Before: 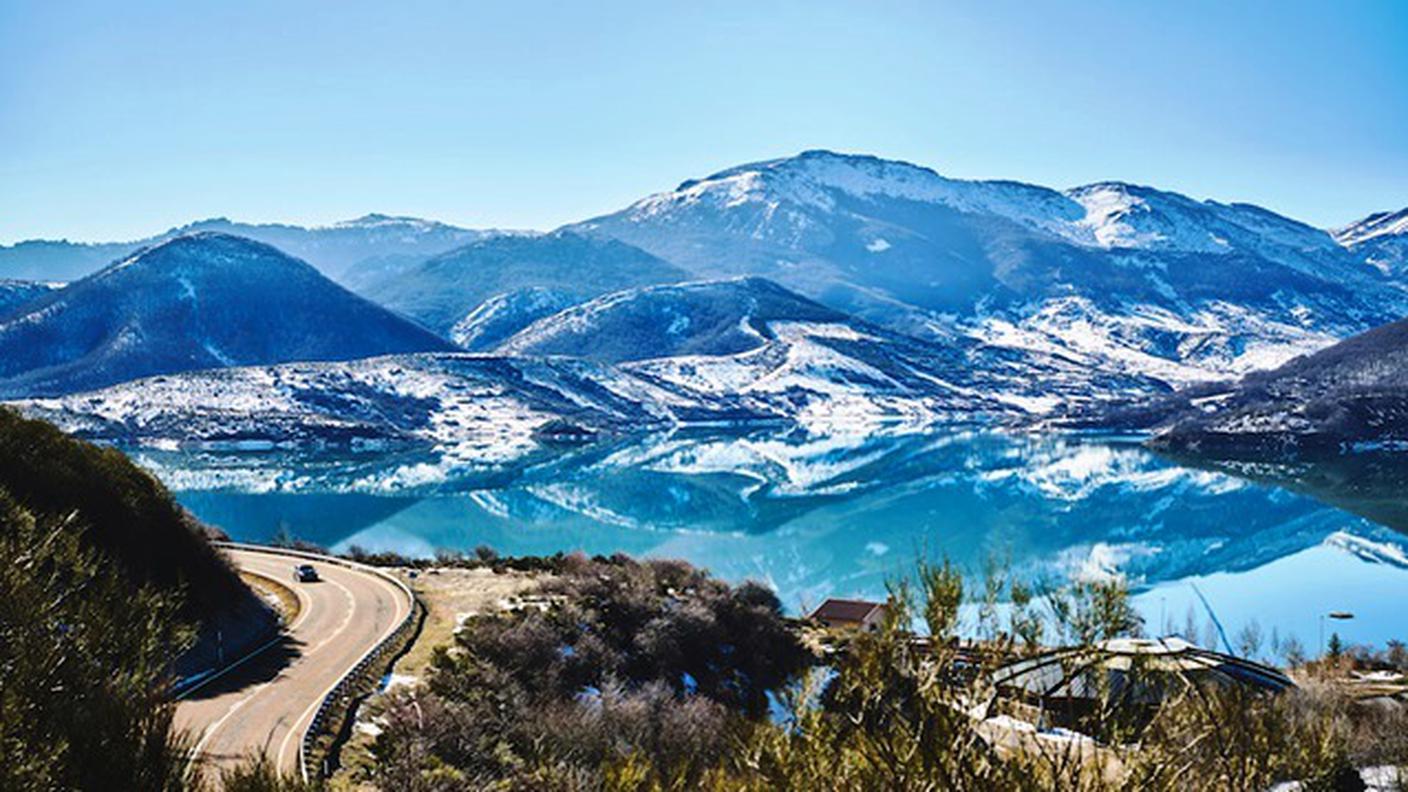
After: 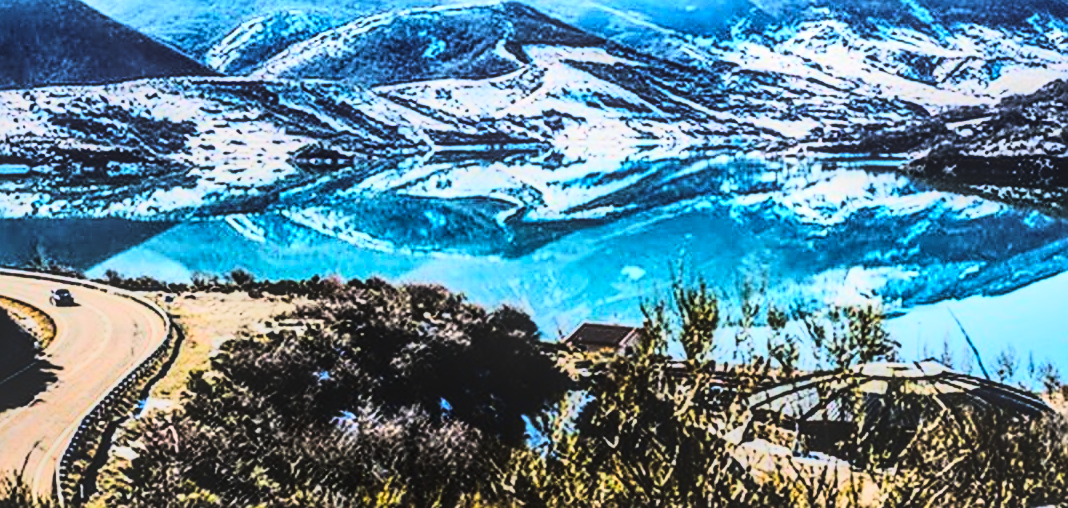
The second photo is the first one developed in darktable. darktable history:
crop and rotate: left 17.344%, top 34.895%, right 6.763%, bottom 0.891%
local contrast: highlights 2%, shadows 3%, detail 133%
exposure: exposure 0.197 EV, compensate highlight preservation false
tone curve: curves: ch0 [(0, 0) (0.003, 0.006) (0.011, 0.008) (0.025, 0.011) (0.044, 0.015) (0.069, 0.019) (0.1, 0.023) (0.136, 0.03) (0.177, 0.042) (0.224, 0.065) (0.277, 0.103) (0.335, 0.177) (0.399, 0.294) (0.468, 0.463) (0.543, 0.639) (0.623, 0.805) (0.709, 0.909) (0.801, 0.967) (0.898, 0.989) (1, 1)], color space Lab, linked channels, preserve colors none
sharpen: amount 0.577
